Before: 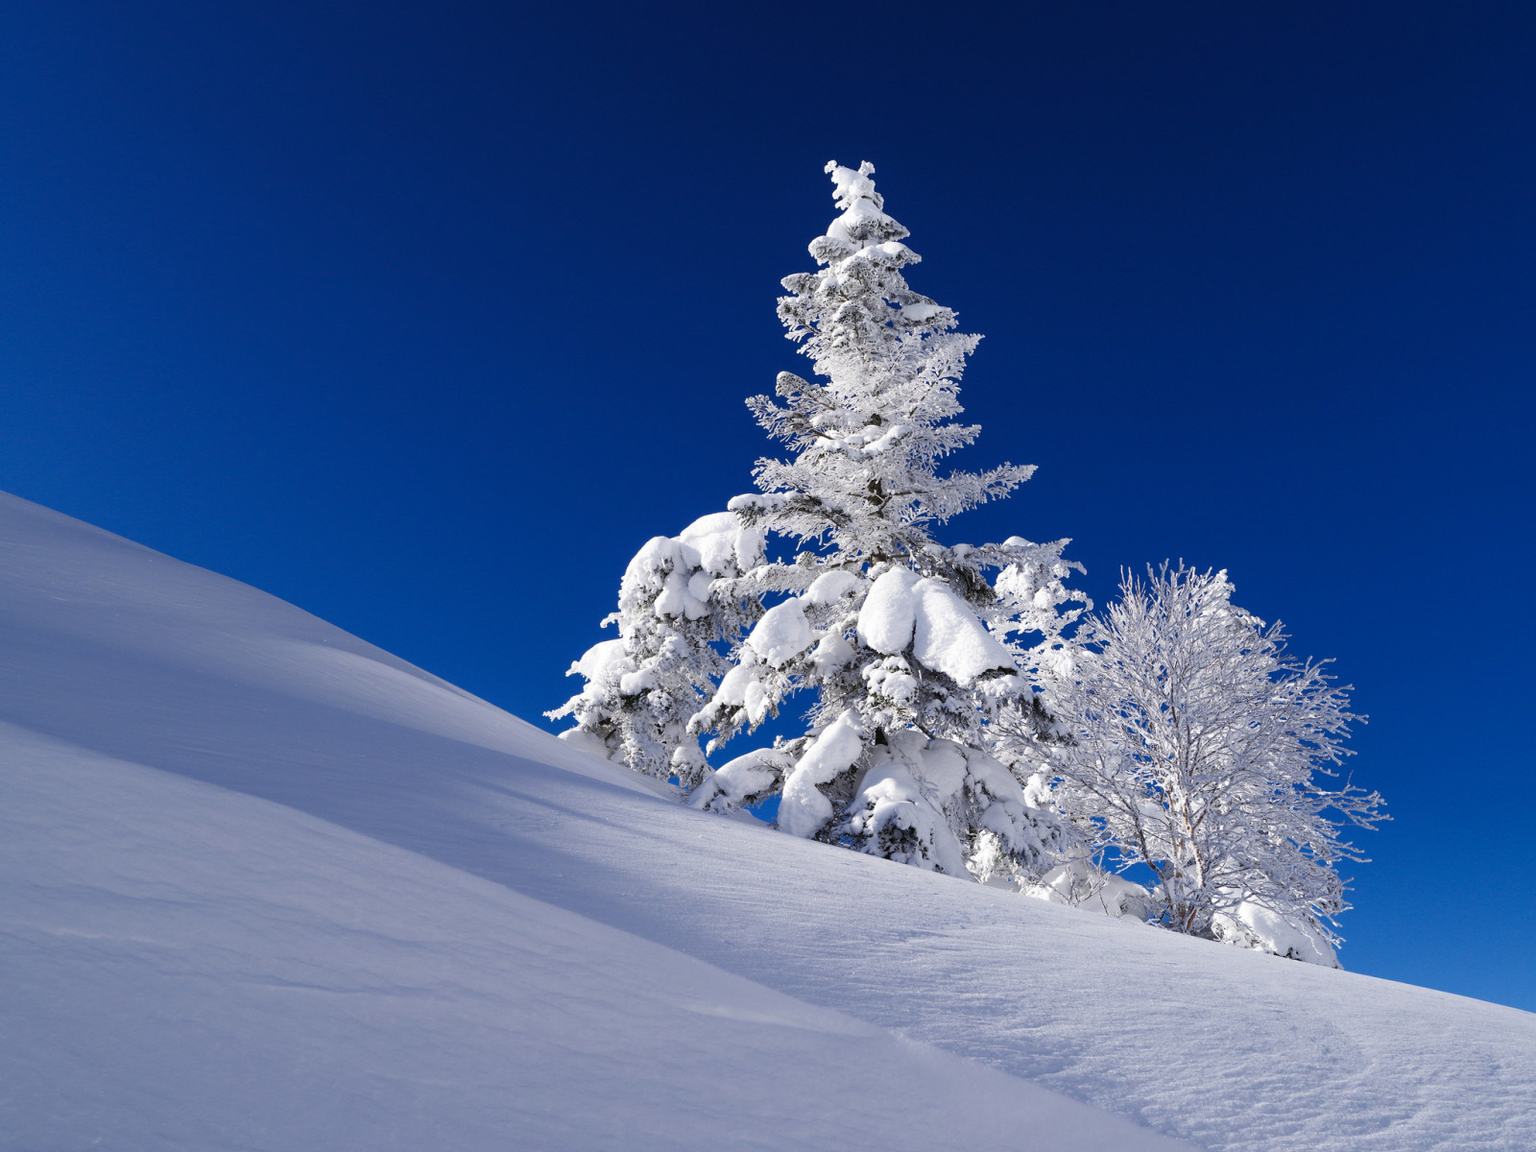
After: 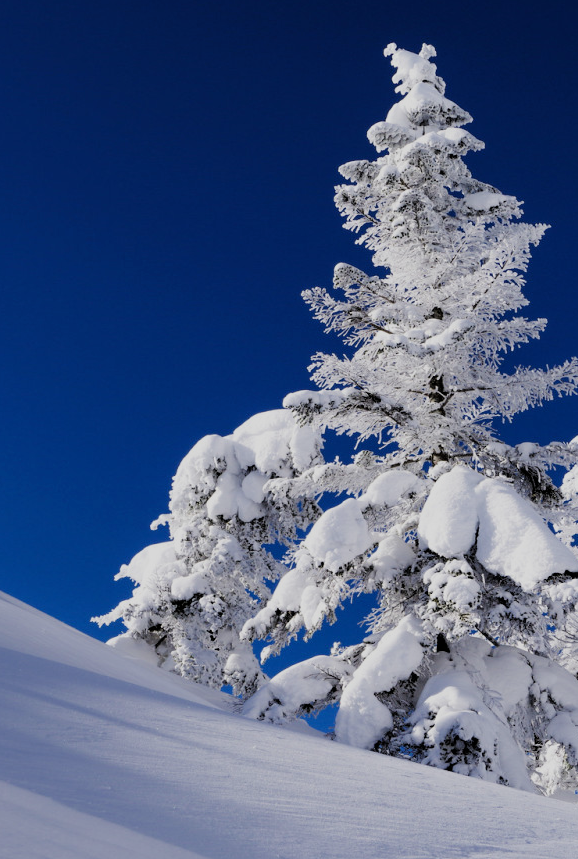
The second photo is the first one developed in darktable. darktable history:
crop and rotate: left 29.757%, top 10.351%, right 34.11%, bottom 18.003%
filmic rgb: black relative exposure -4.8 EV, white relative exposure 4.05 EV, hardness 2.8
